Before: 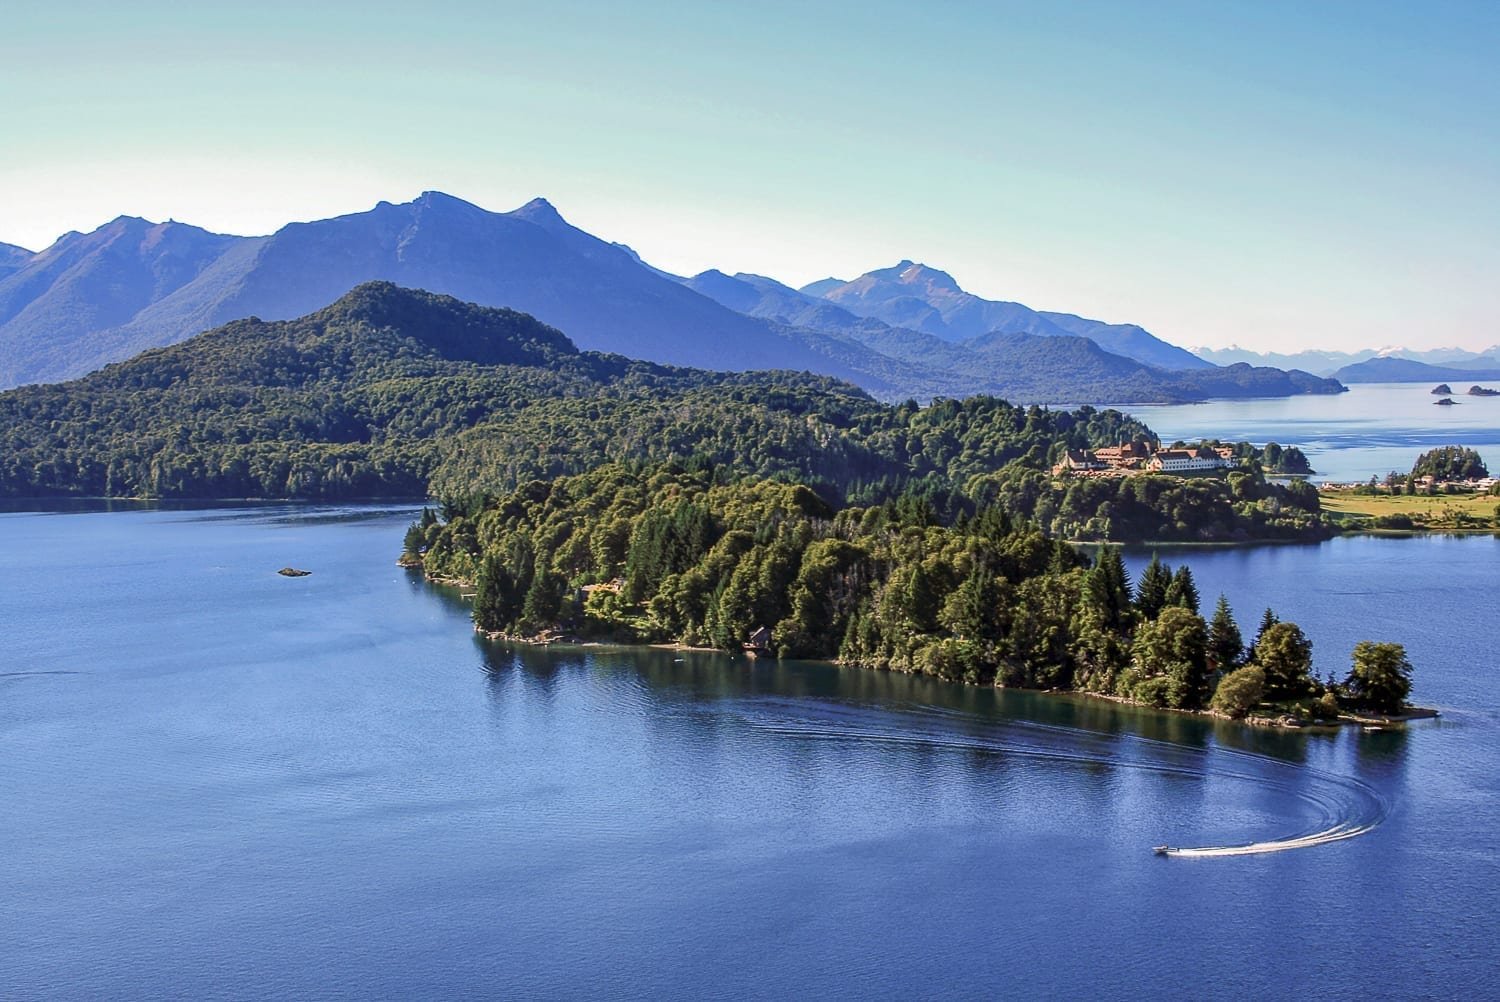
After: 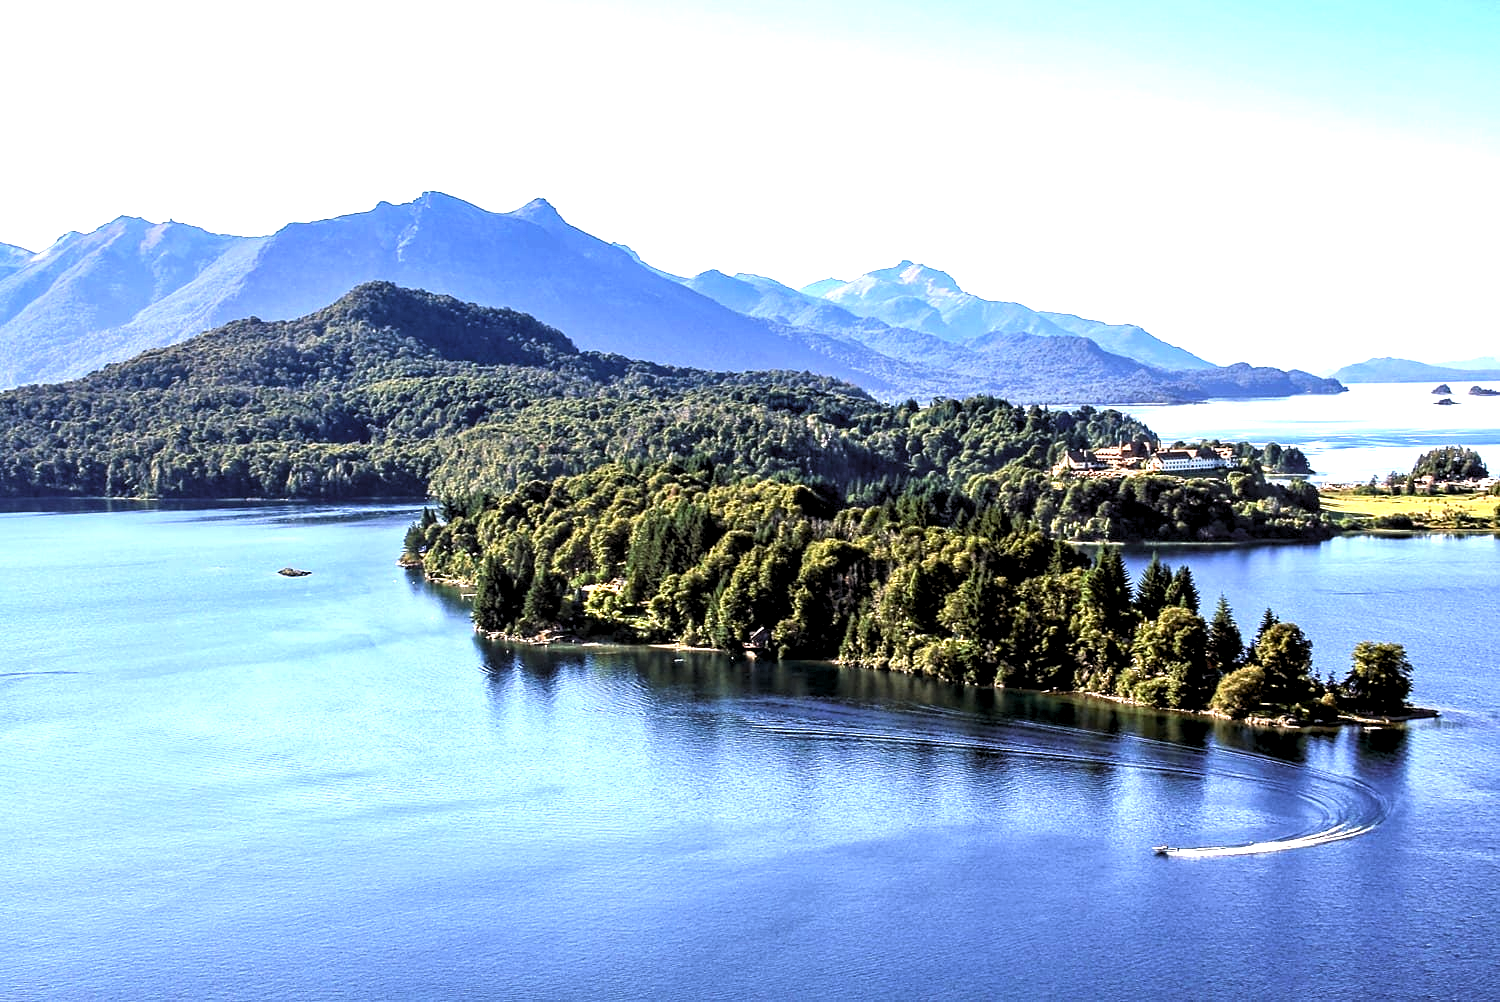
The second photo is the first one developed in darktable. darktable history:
exposure: black level correction 0.009, exposure 1.425 EV, compensate highlight preservation false
levels: levels [0.116, 0.574, 1]
